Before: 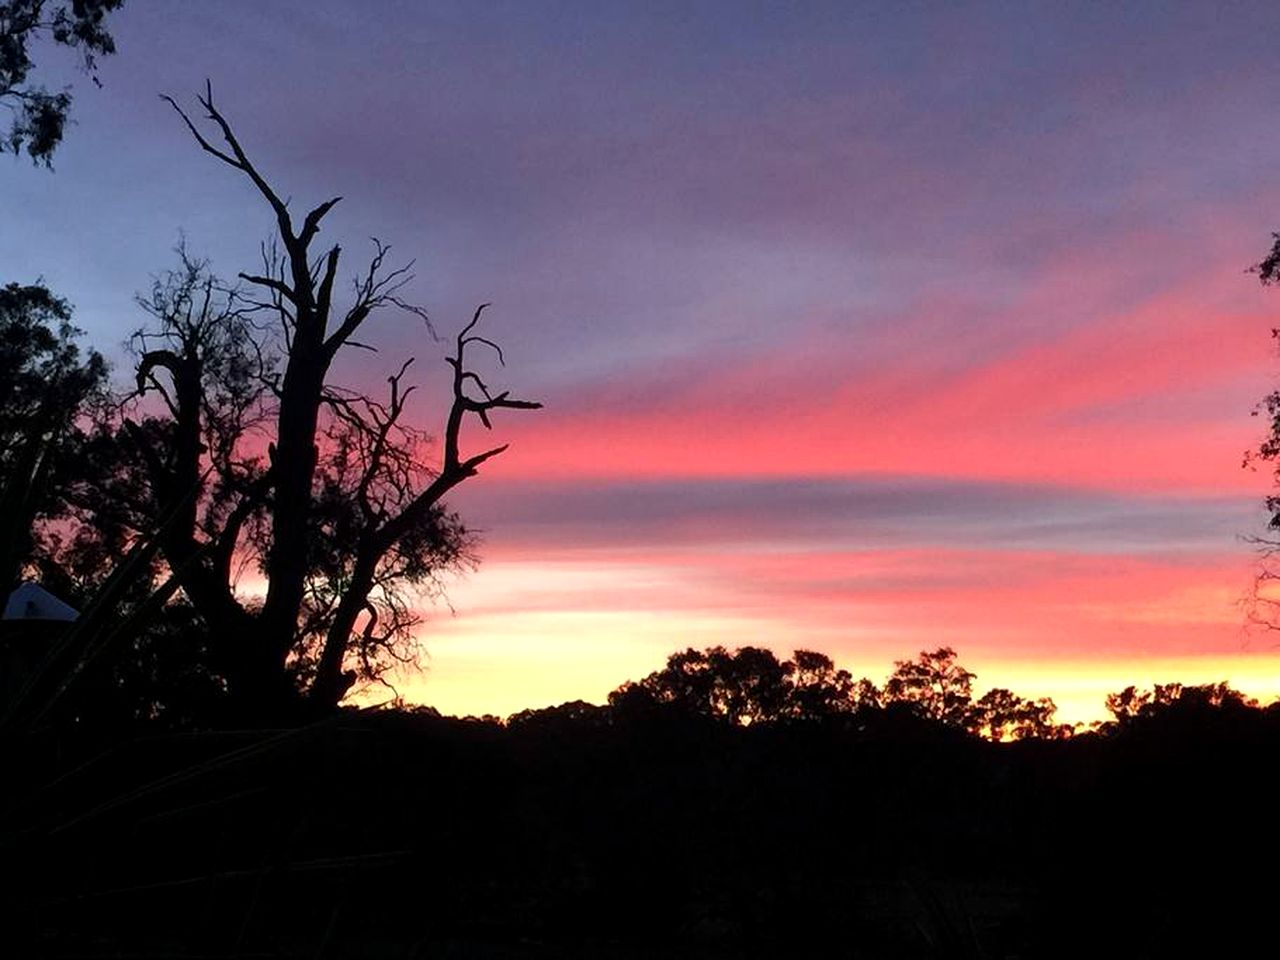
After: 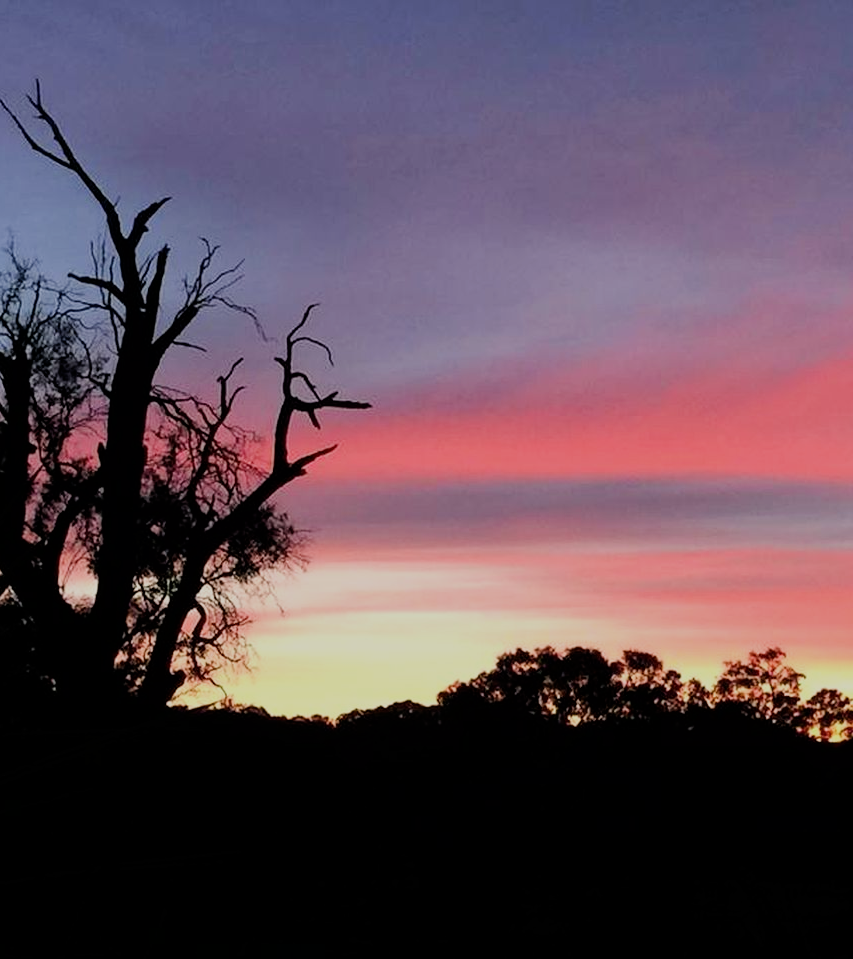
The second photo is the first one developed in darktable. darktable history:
crop and rotate: left 13.409%, right 19.924%
filmic rgb: black relative exposure -7.32 EV, white relative exposure 5.09 EV, hardness 3.2
